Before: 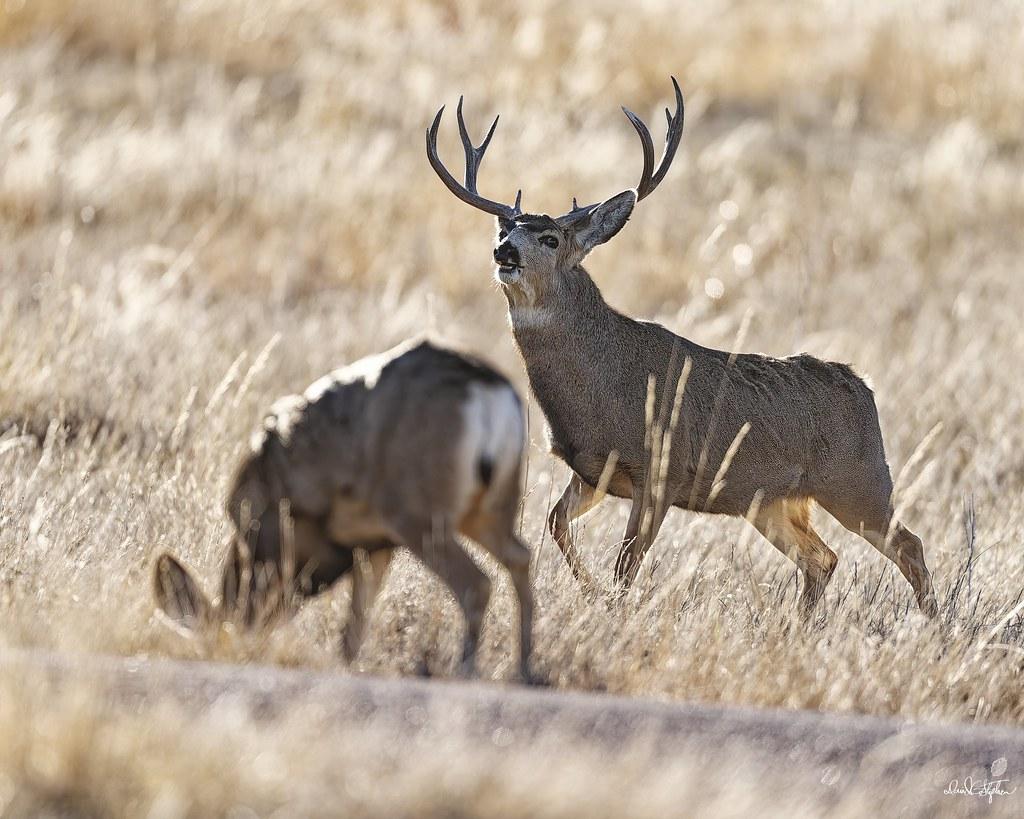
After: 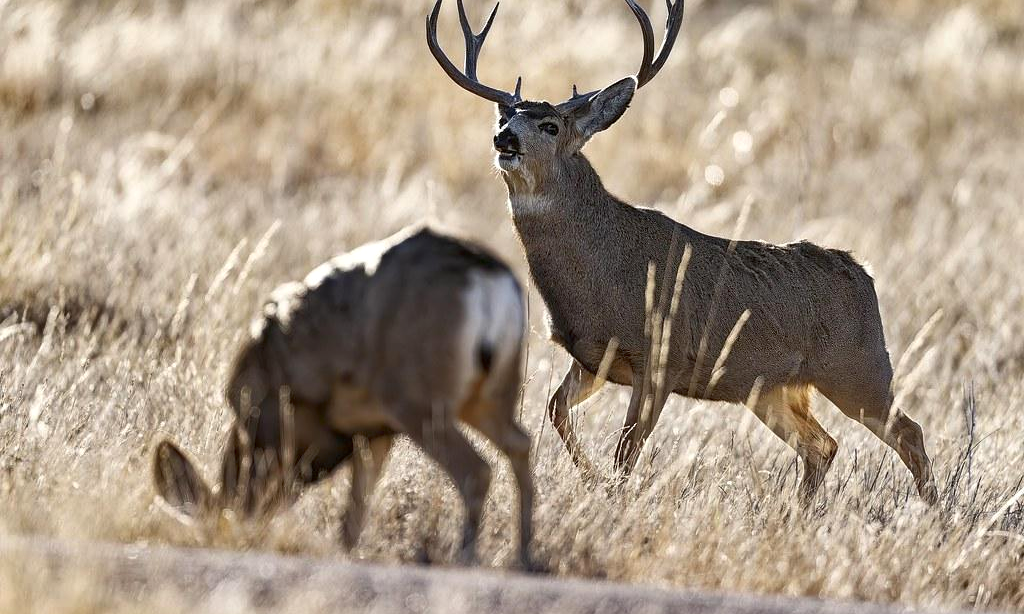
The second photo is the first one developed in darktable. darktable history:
contrast brightness saturation: contrast 0.08, saturation 0.02
exposure: black level correction 0.007, exposure 0.093 EV, compensate highlight preservation false
crop: top 13.819%, bottom 11.169%
shadows and highlights: radius 337.17, shadows 29.01, soften with gaussian
